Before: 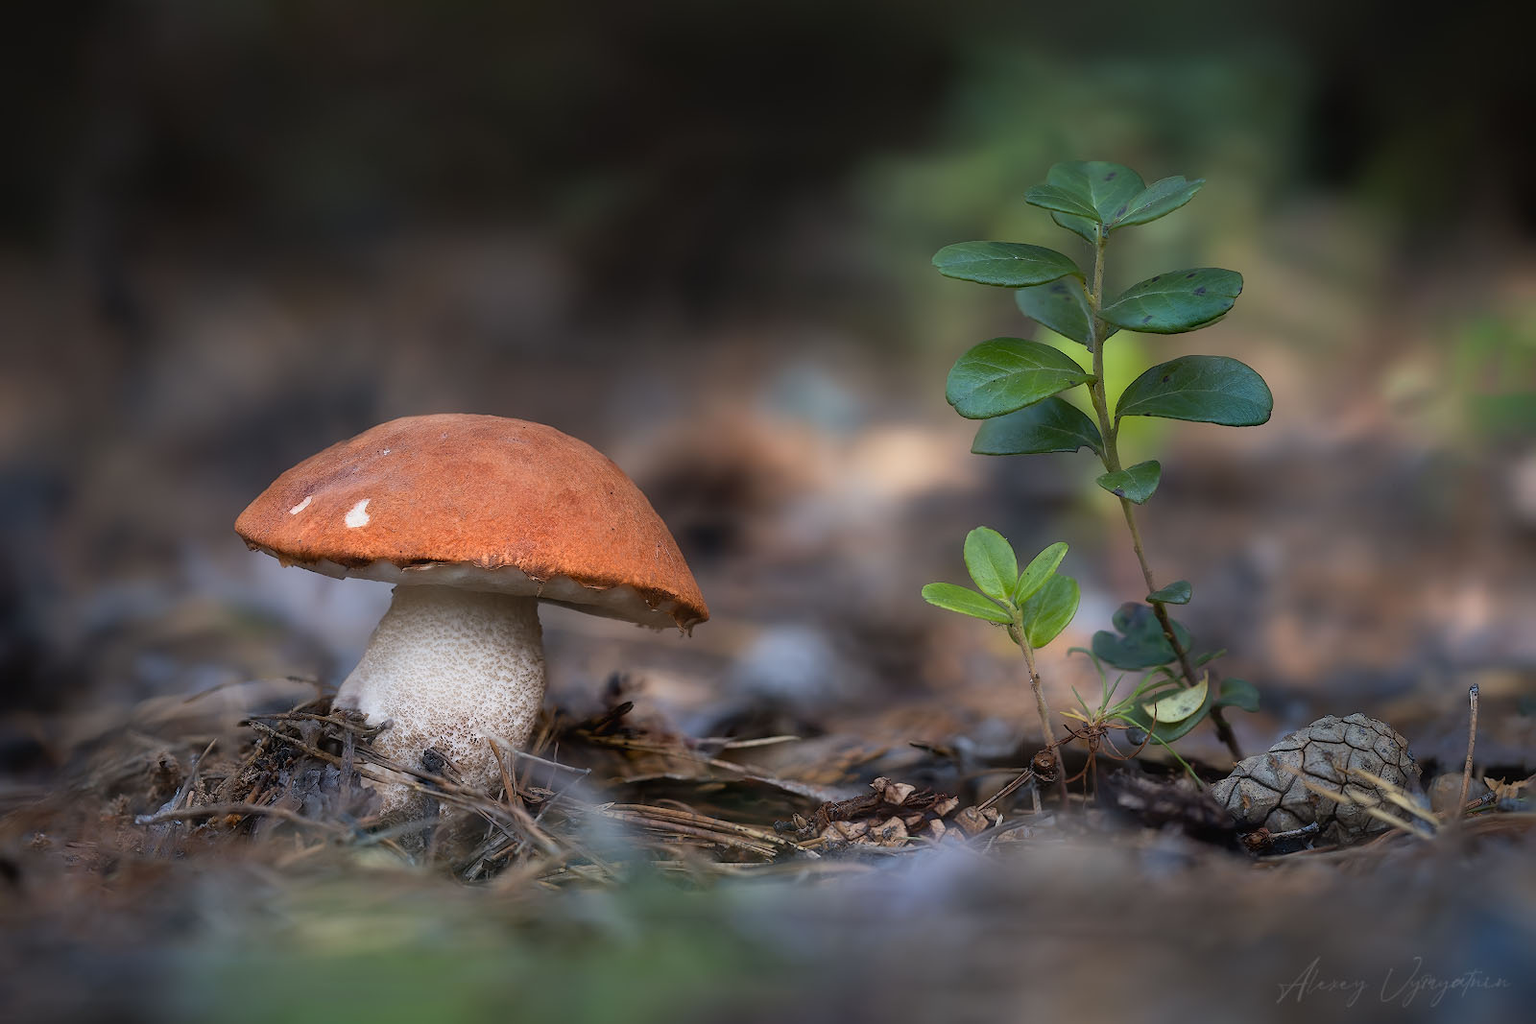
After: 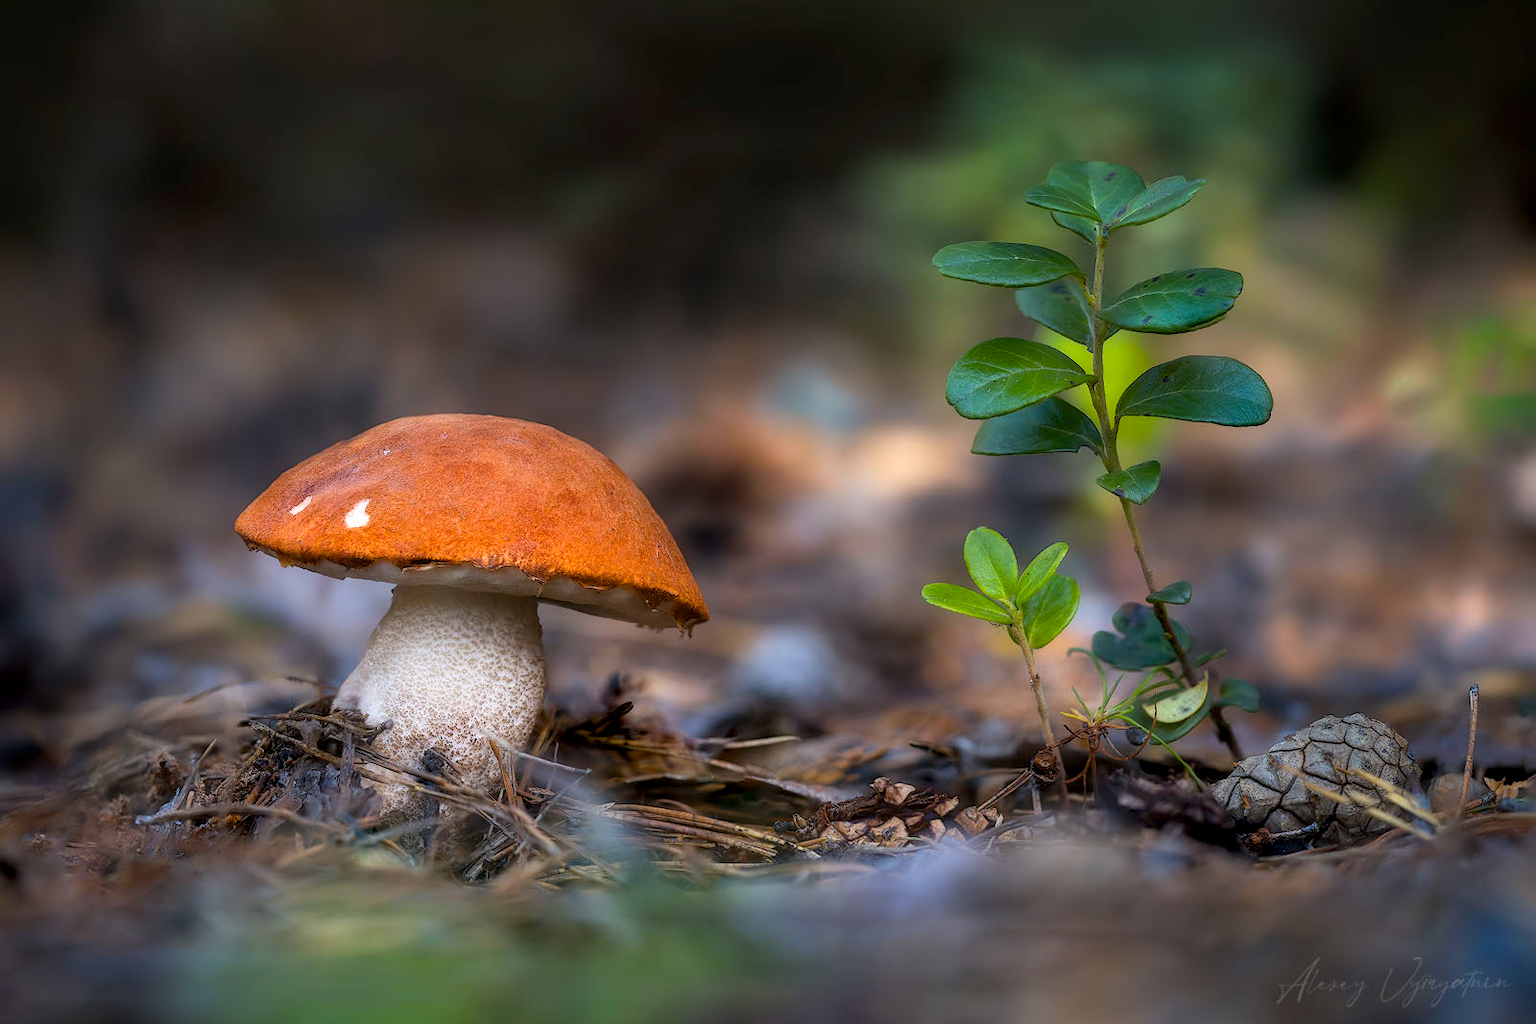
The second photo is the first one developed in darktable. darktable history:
color balance rgb: linear chroma grading › global chroma 15%, perceptual saturation grading › global saturation 30%
local contrast: detail 130%
